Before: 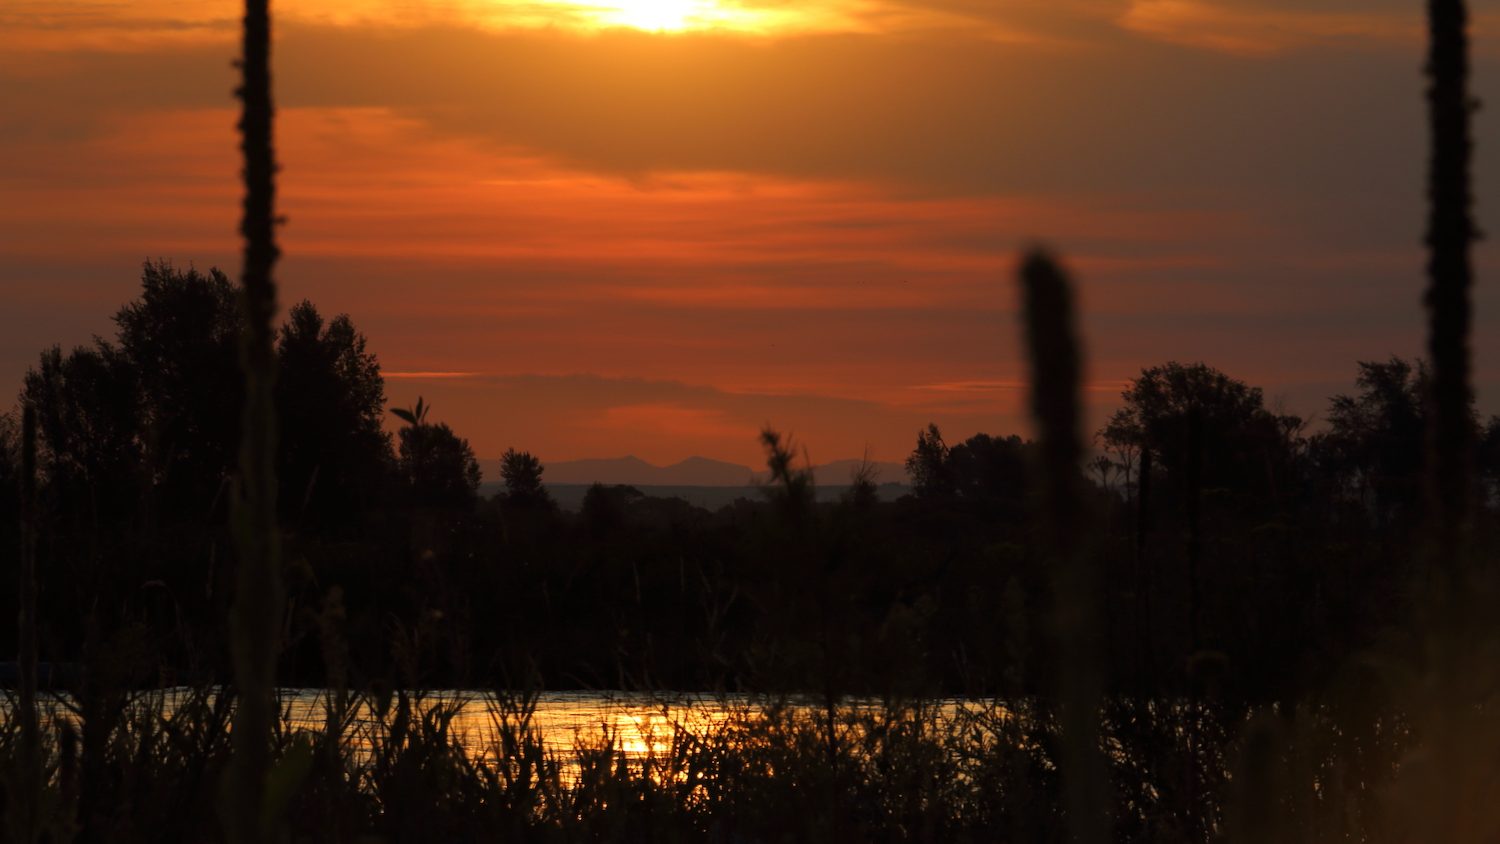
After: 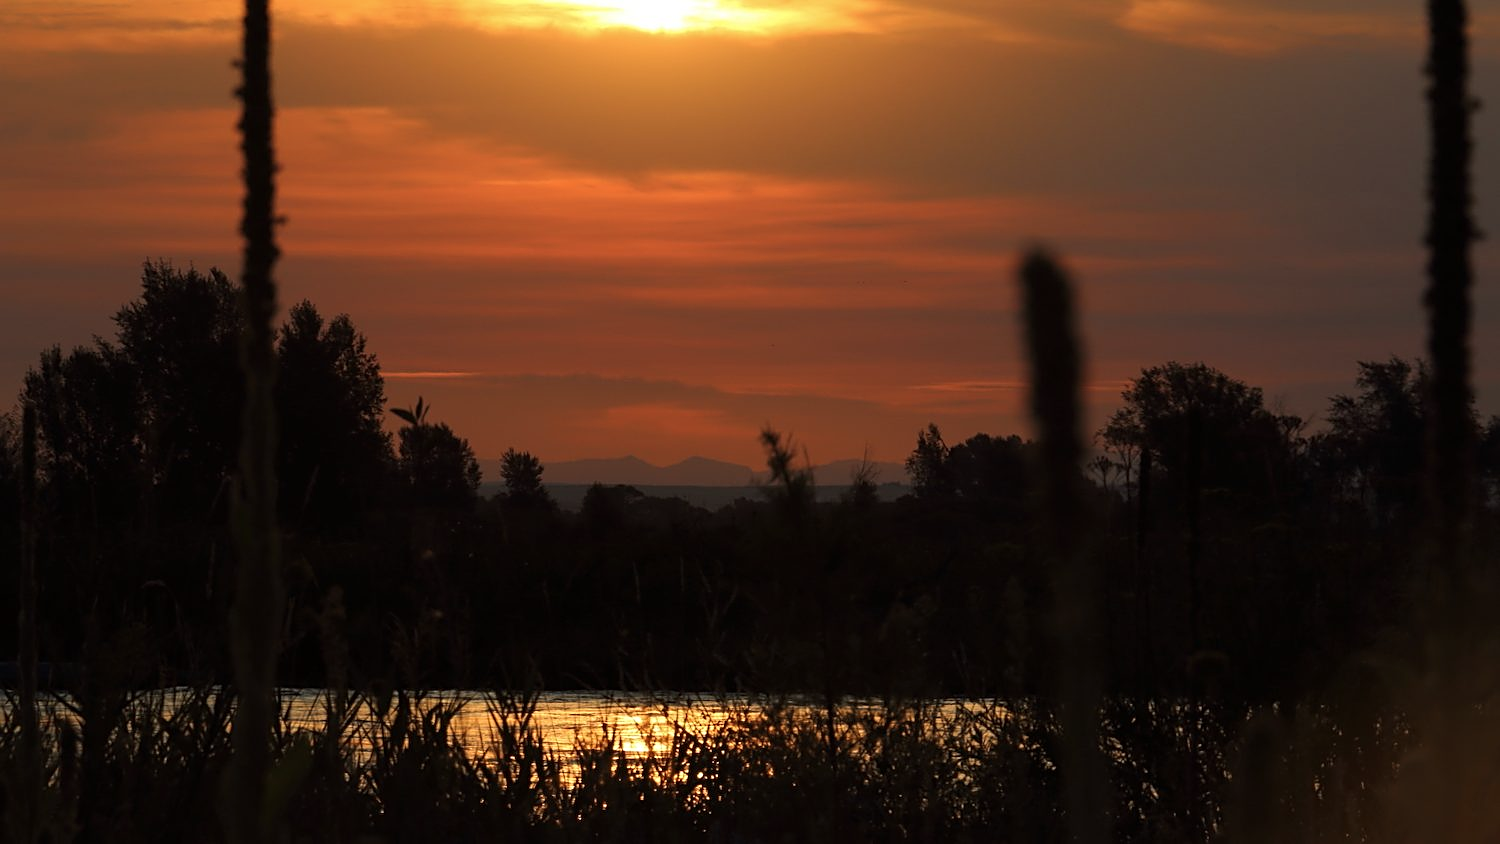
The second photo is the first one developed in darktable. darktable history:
contrast brightness saturation: saturation -0.1
sharpen: on, module defaults
